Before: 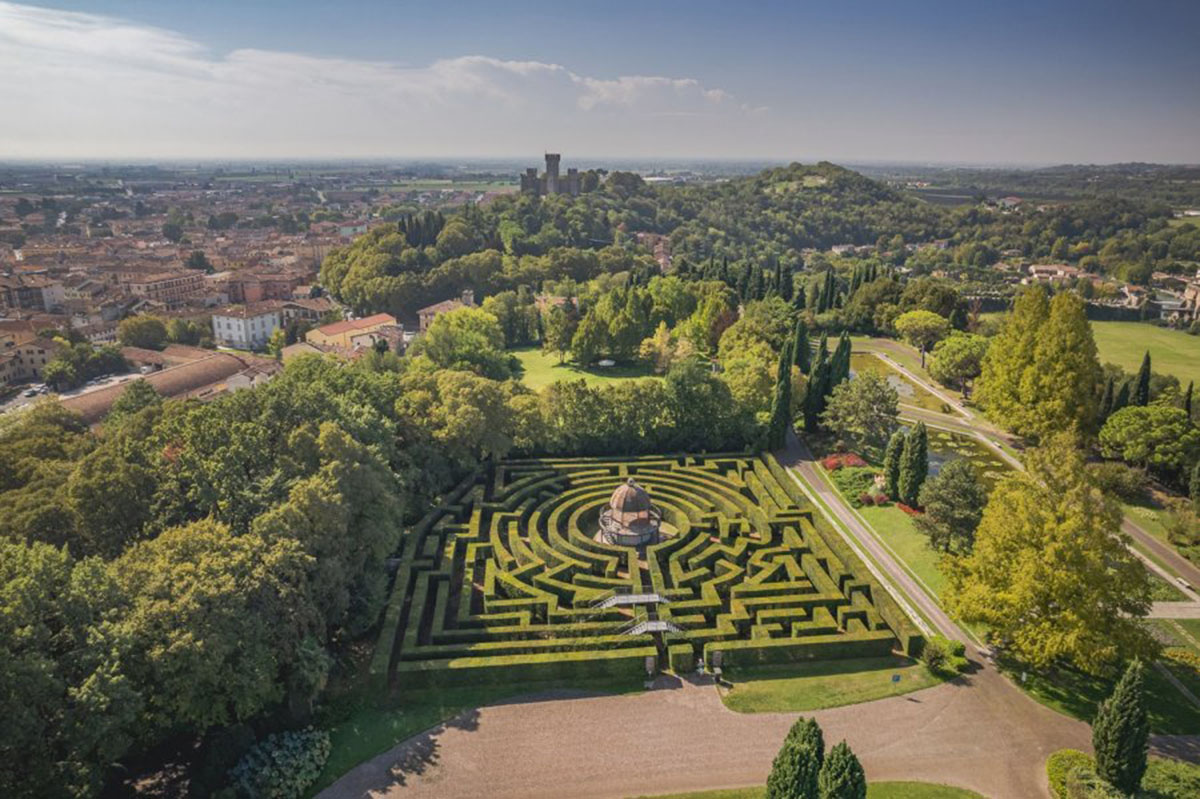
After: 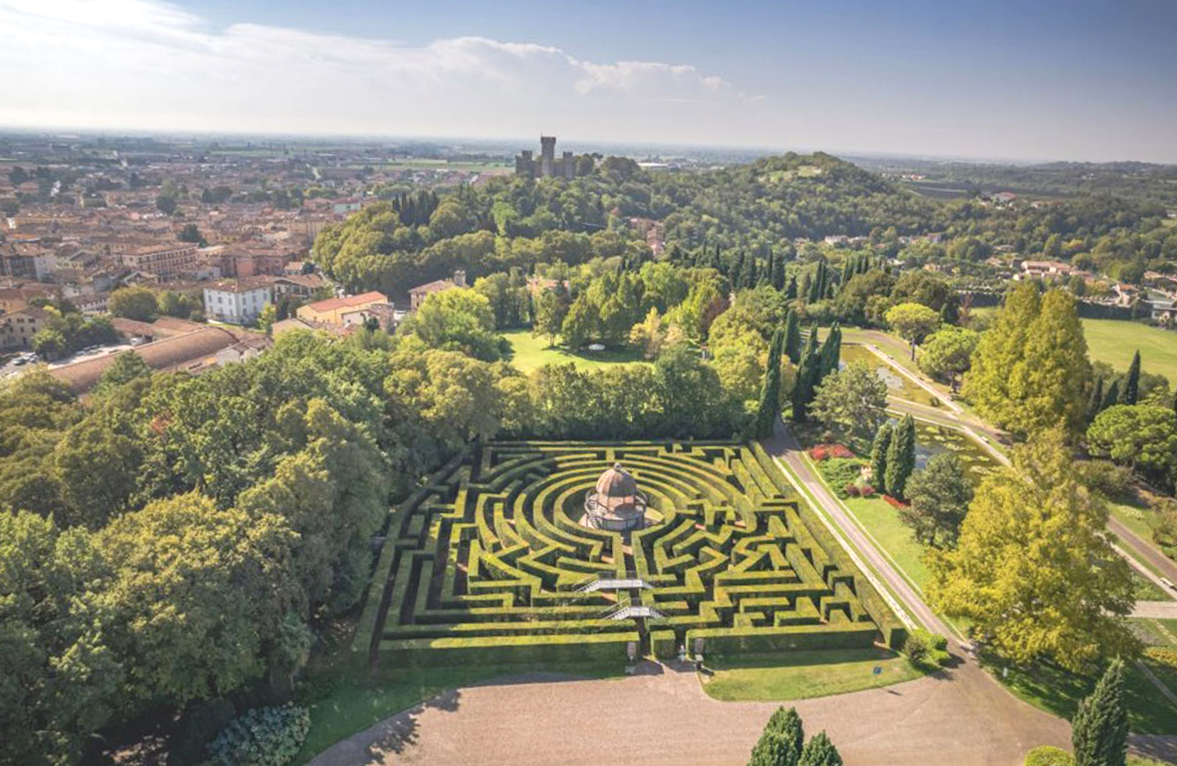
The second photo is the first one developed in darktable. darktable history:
white balance: red 1, blue 1
rotate and perspective: rotation 1.57°, crop left 0.018, crop right 0.982, crop top 0.039, crop bottom 0.961
exposure: exposure 0.77 EV, compensate highlight preservation false
contrast brightness saturation: contrast -0.1, saturation -0.1
